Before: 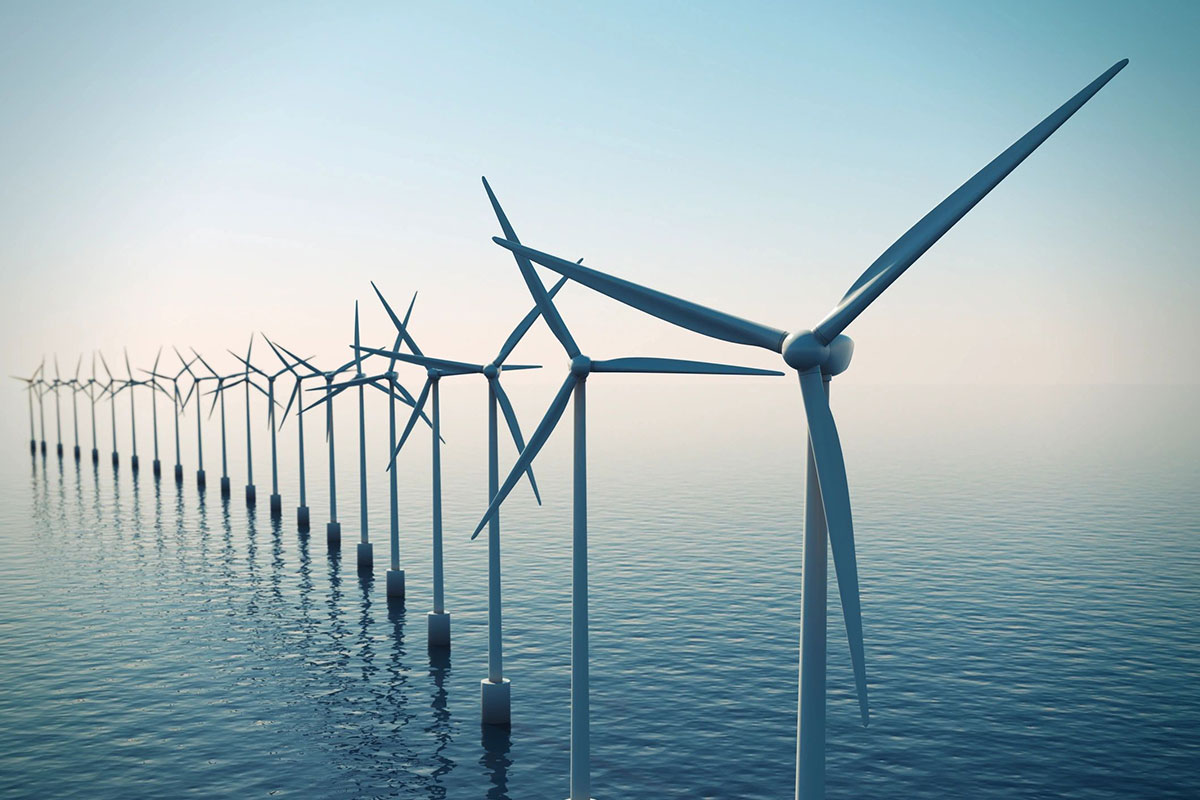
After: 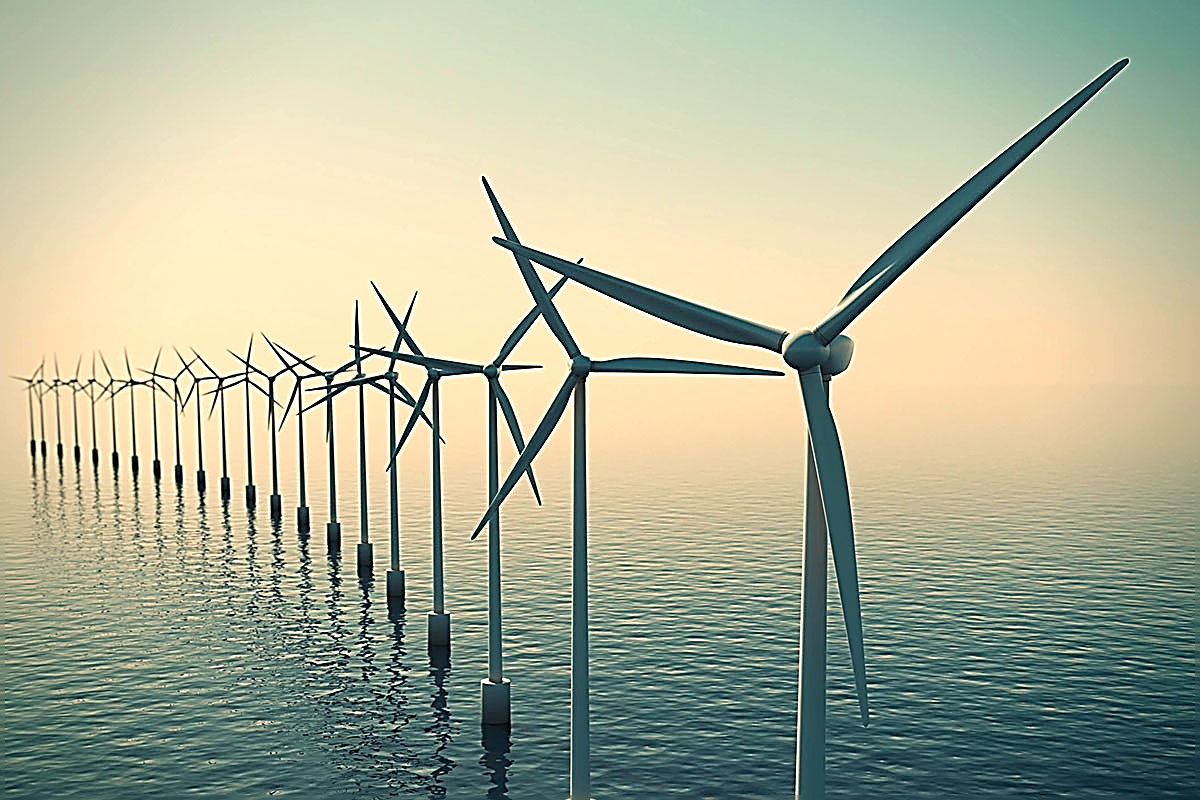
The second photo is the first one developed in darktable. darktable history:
white balance: red 1.123, blue 0.83
sharpen: amount 2
